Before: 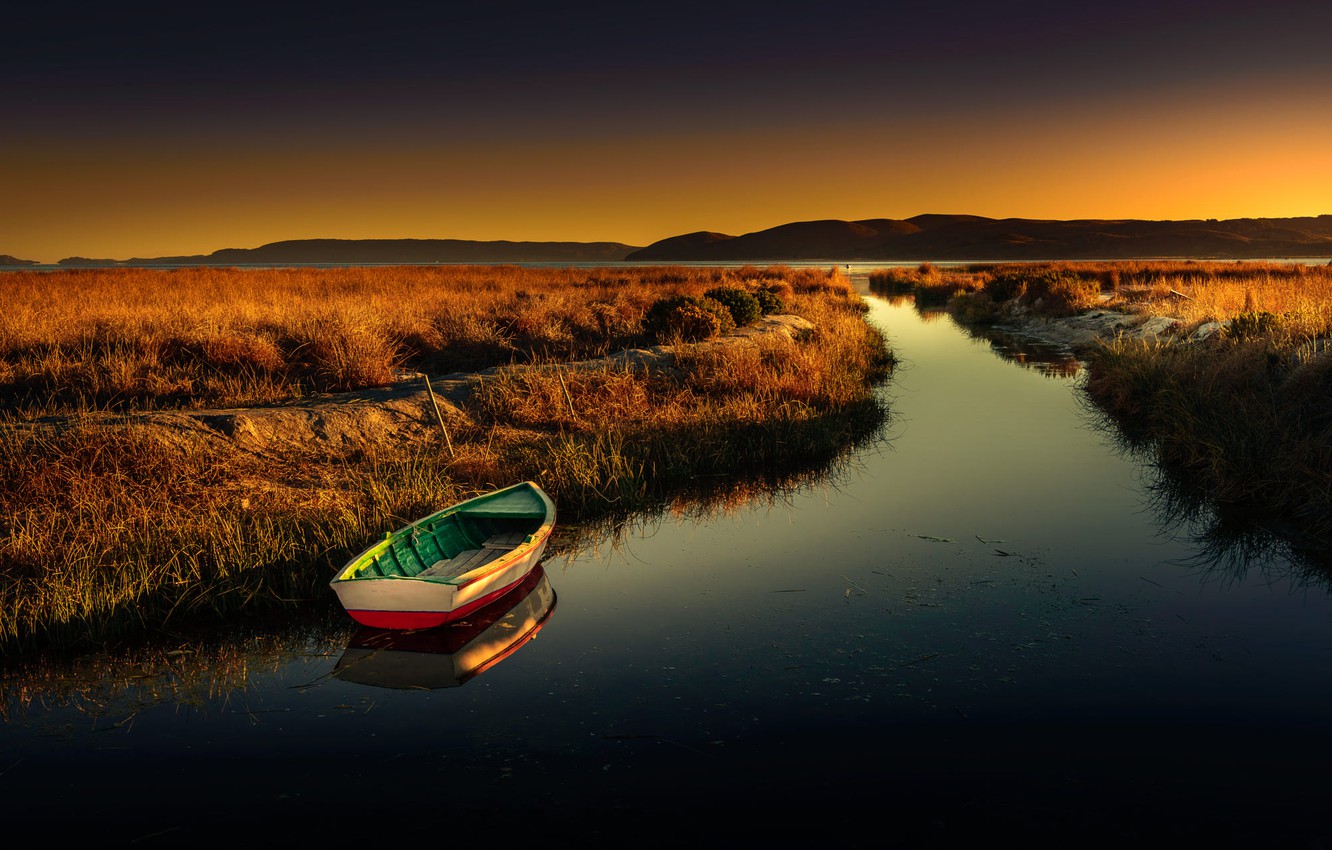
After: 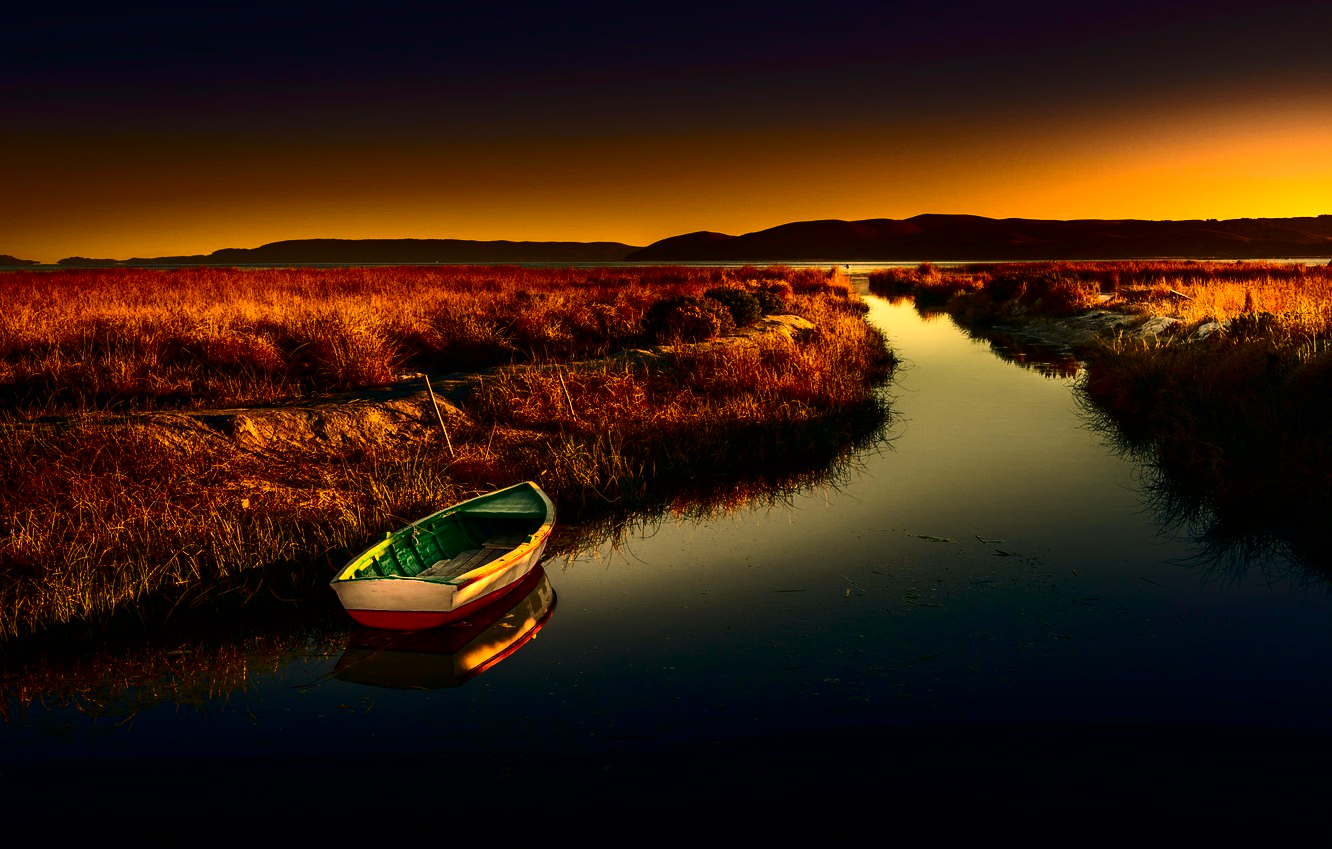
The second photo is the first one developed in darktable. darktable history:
contrast brightness saturation: contrast 0.313, brightness -0.08, saturation 0.17
color correction: highlights a* 11.97, highlights b* 11.53
crop: bottom 0.076%
